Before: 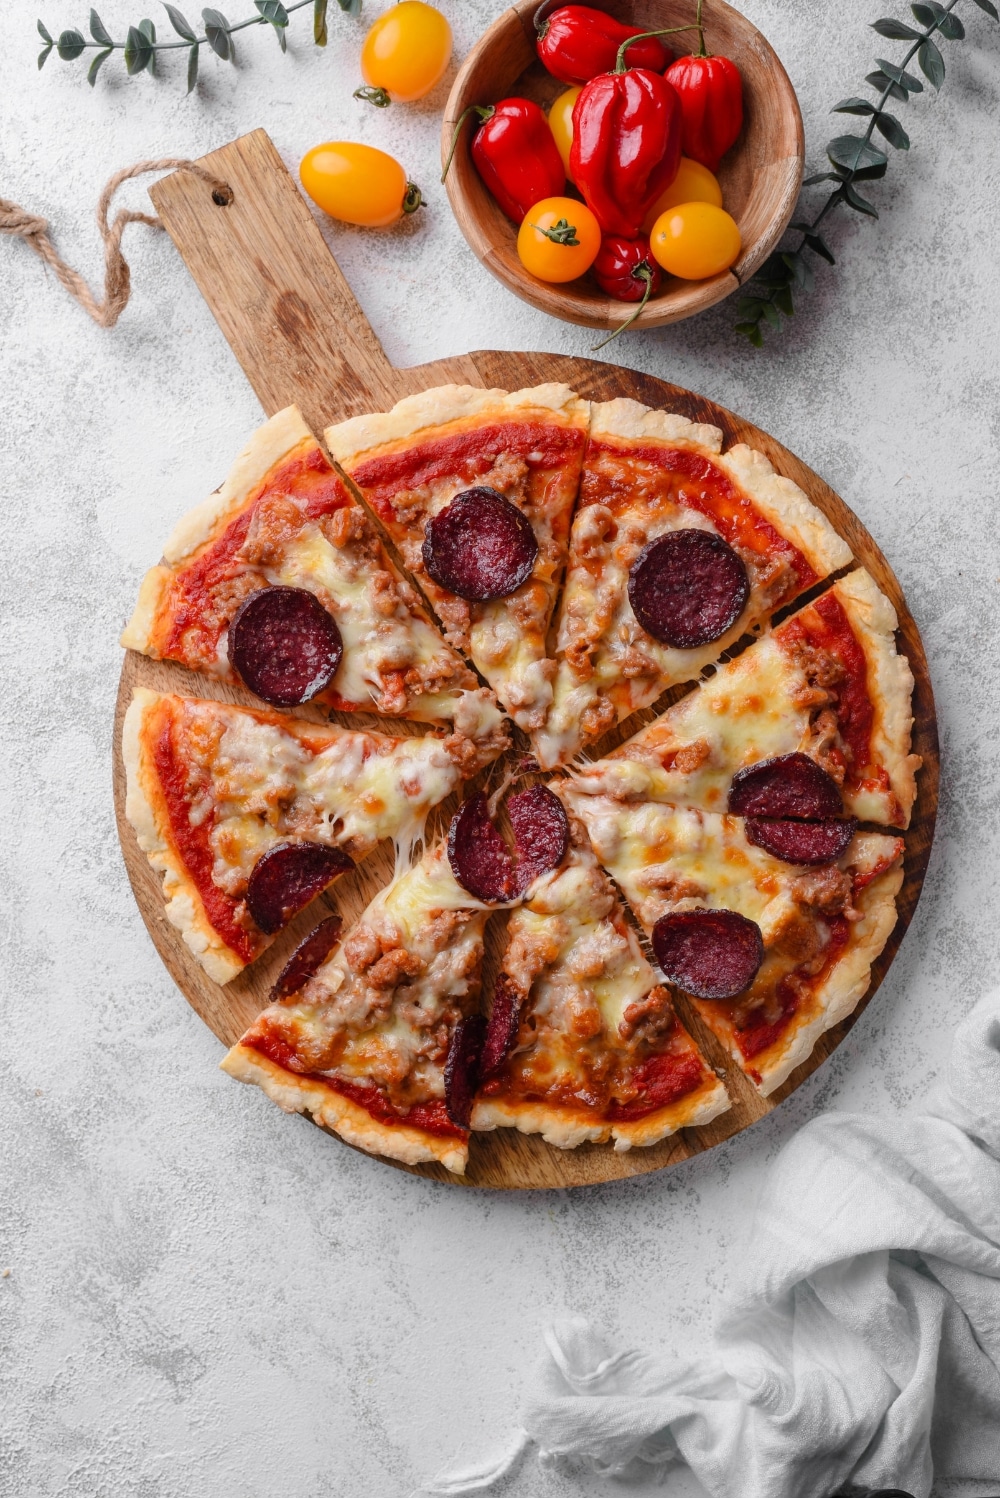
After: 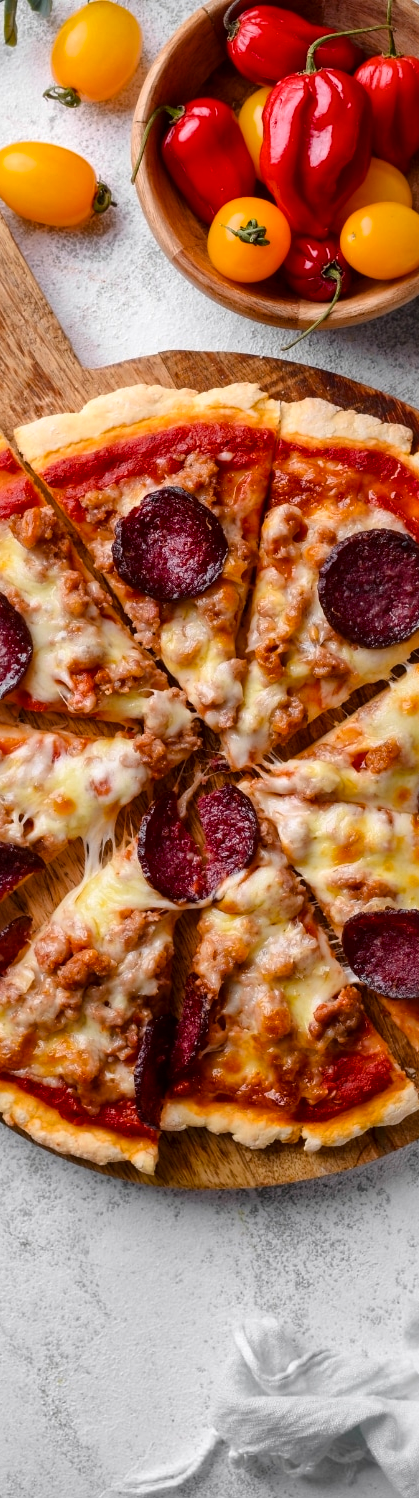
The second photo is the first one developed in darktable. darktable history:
crop: left 31.026%, right 27.008%
local contrast: mode bilateral grid, contrast 20, coarseness 49, detail 162%, midtone range 0.2
color balance rgb: perceptual saturation grading › global saturation 18.202%, global vibrance 11.052%
vignetting: fall-off start 92.23%, brightness -0.389, saturation 0.008
